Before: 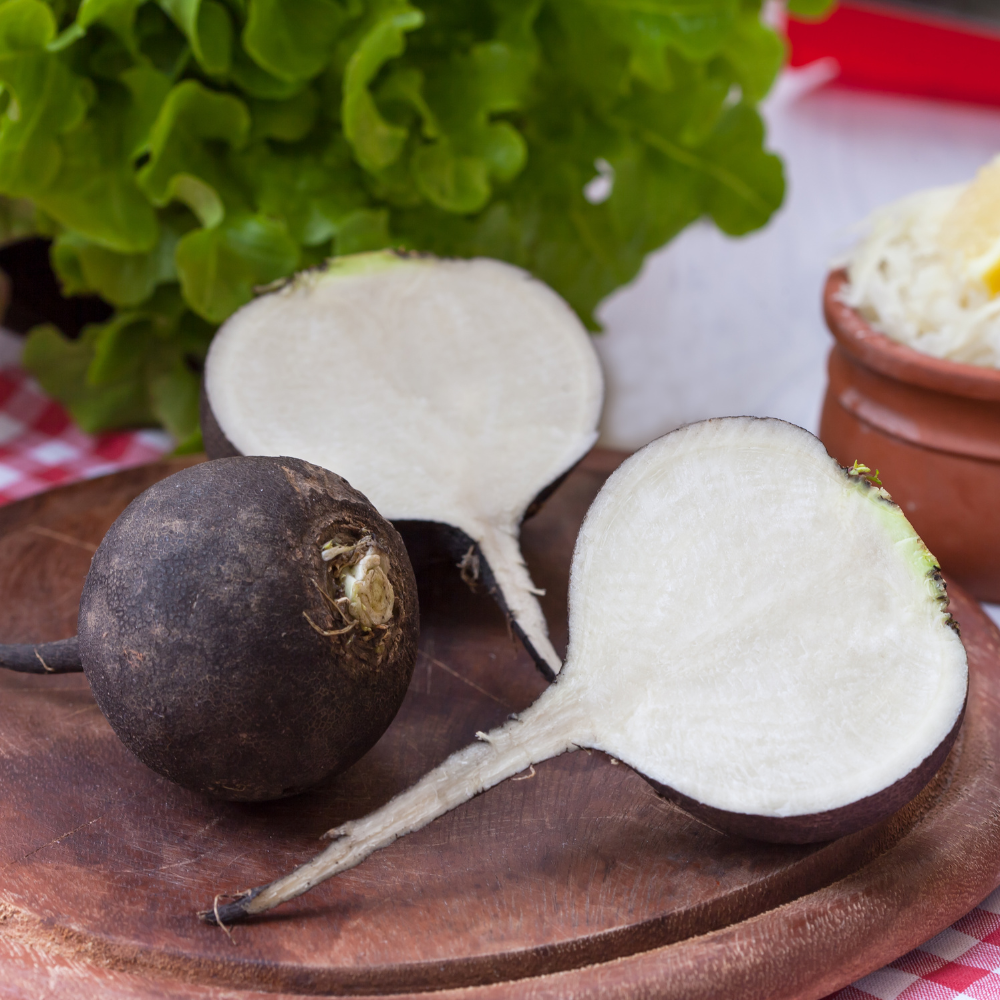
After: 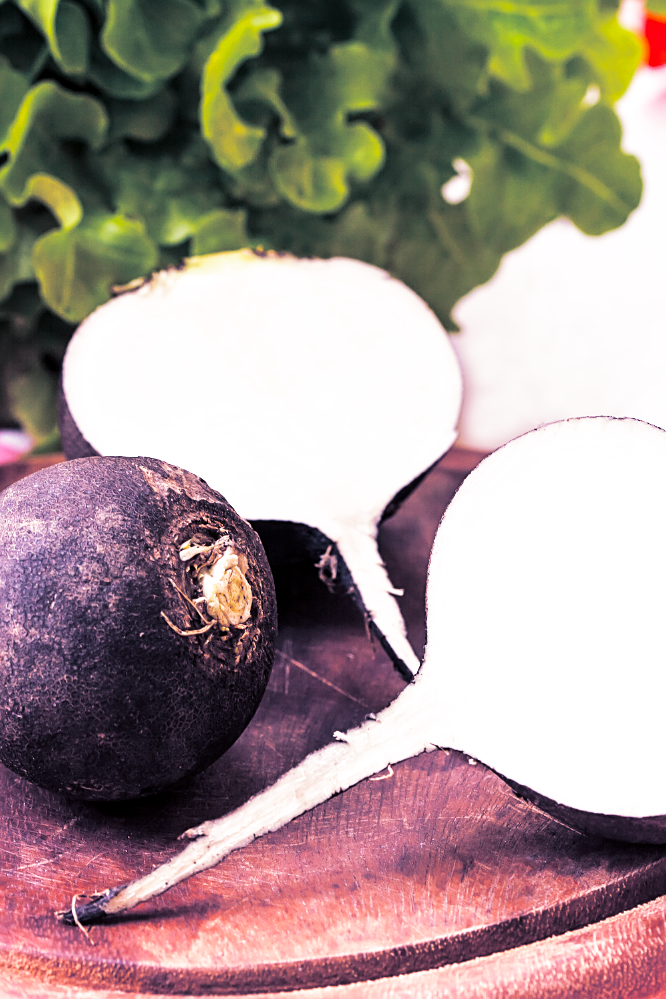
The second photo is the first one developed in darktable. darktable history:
white balance: red 1.188, blue 1.11
base curve: curves: ch0 [(0, 0) (0.007, 0.004) (0.027, 0.03) (0.046, 0.07) (0.207, 0.54) (0.442, 0.872) (0.673, 0.972) (1, 1)], preserve colors none
tone equalizer: on, module defaults
crop and rotate: left 14.292%, right 19.041%
sharpen: on, module defaults
local contrast: highlights 100%, shadows 100%, detail 120%, midtone range 0.2
split-toning: shadows › hue 230.4°
